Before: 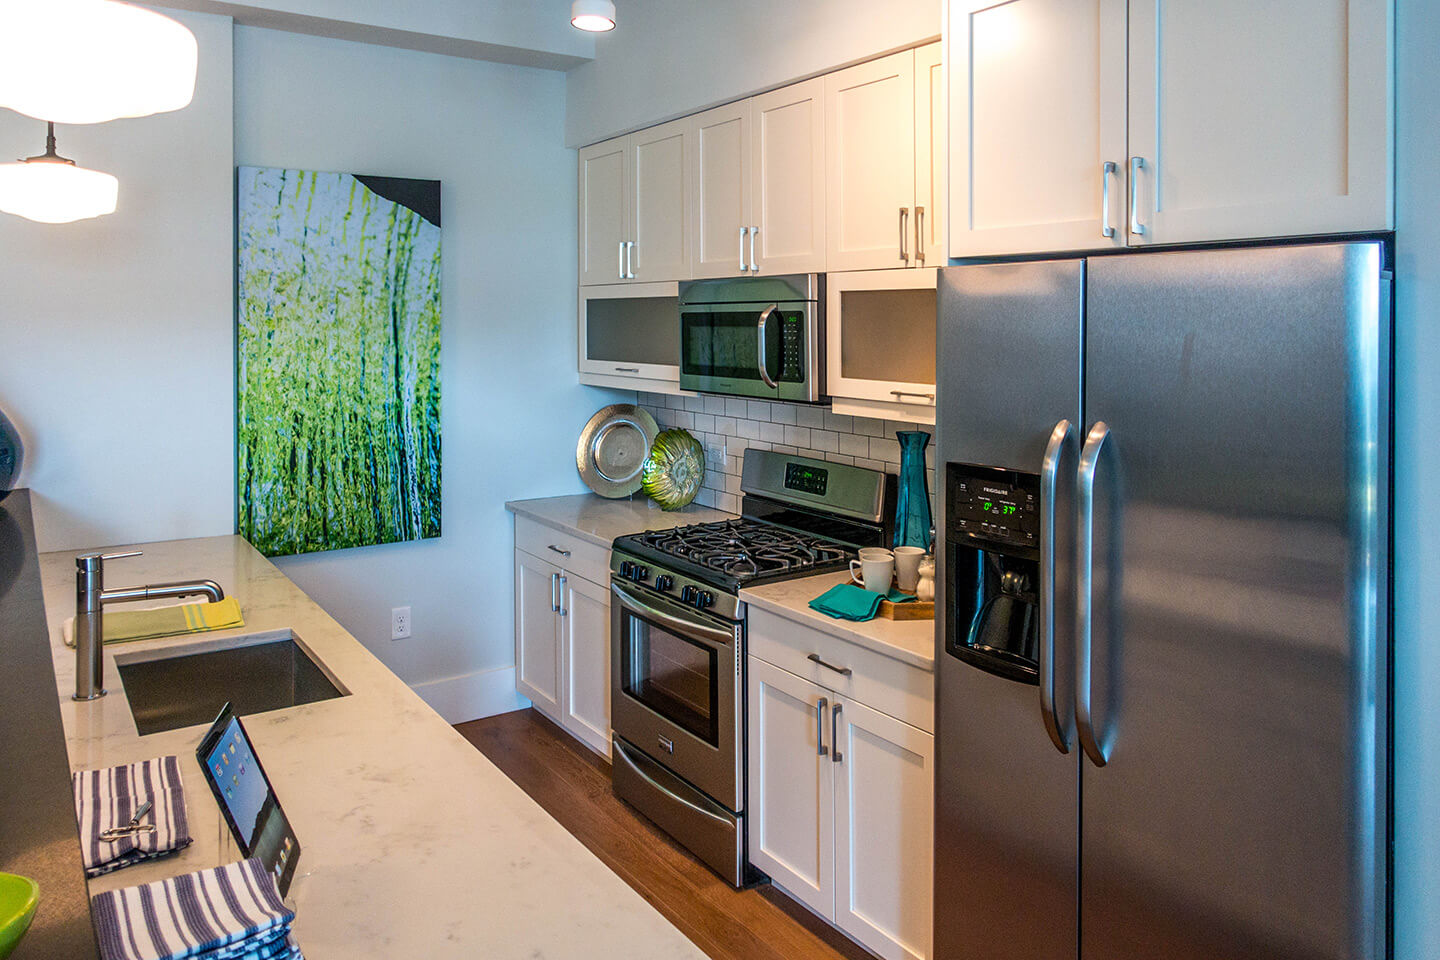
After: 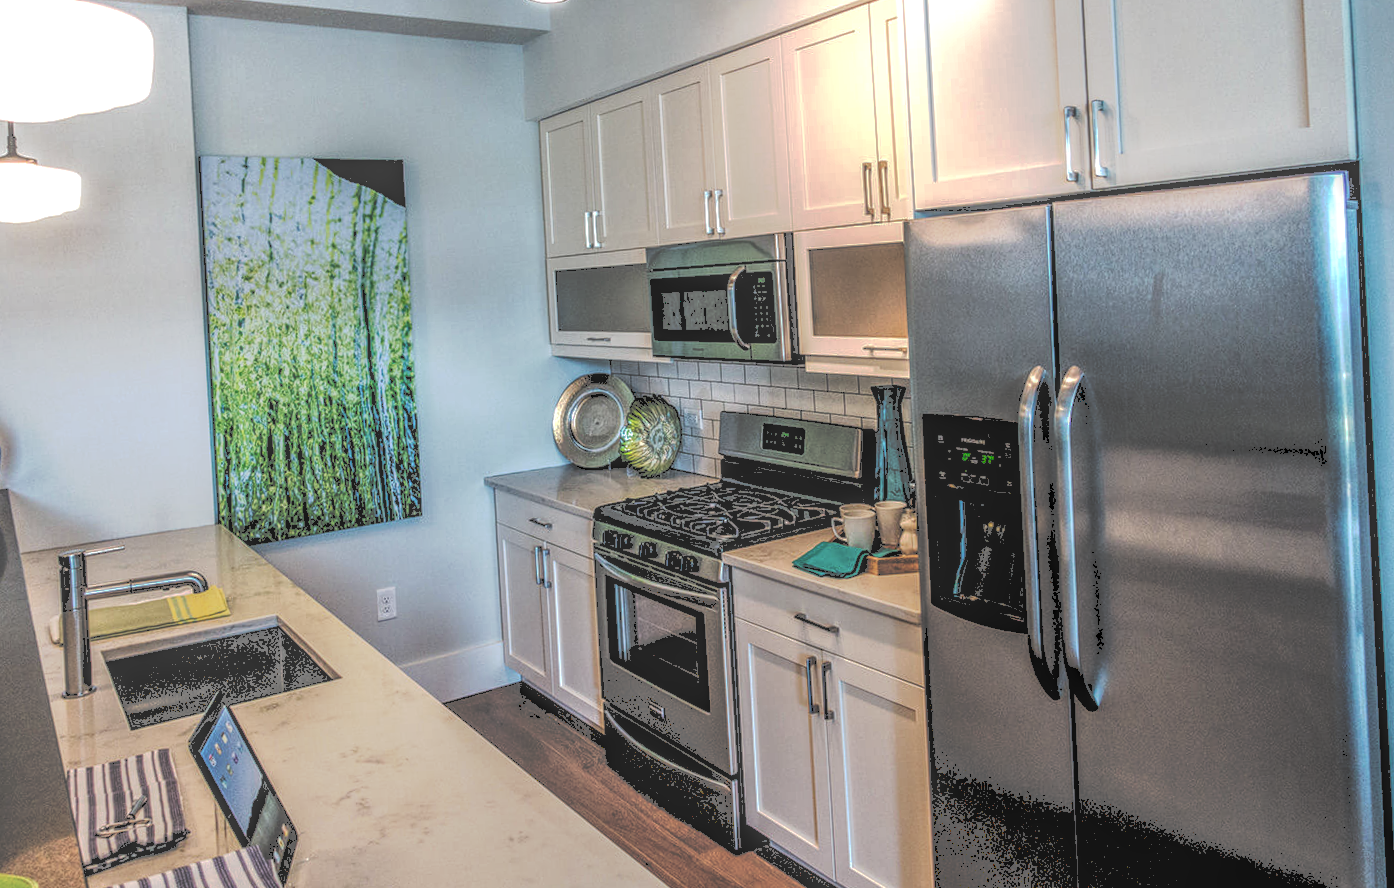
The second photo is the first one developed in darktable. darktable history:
tone curve: curves: ch0 [(0, 0) (0.003, 0.346) (0.011, 0.346) (0.025, 0.346) (0.044, 0.35) (0.069, 0.354) (0.1, 0.361) (0.136, 0.368) (0.177, 0.381) (0.224, 0.395) (0.277, 0.421) (0.335, 0.458) (0.399, 0.502) (0.468, 0.556) (0.543, 0.617) (0.623, 0.685) (0.709, 0.748) (0.801, 0.814) (0.898, 0.865) (1, 1)], preserve colors none
rgb levels: levels [[0.034, 0.472, 0.904], [0, 0.5, 1], [0, 0.5, 1]]
local contrast: highlights 0%, shadows 0%, detail 200%, midtone range 0.25
shadows and highlights: shadows 52.34, highlights -28.23, soften with gaussian
rotate and perspective: rotation -3°, crop left 0.031, crop right 0.968, crop top 0.07, crop bottom 0.93
